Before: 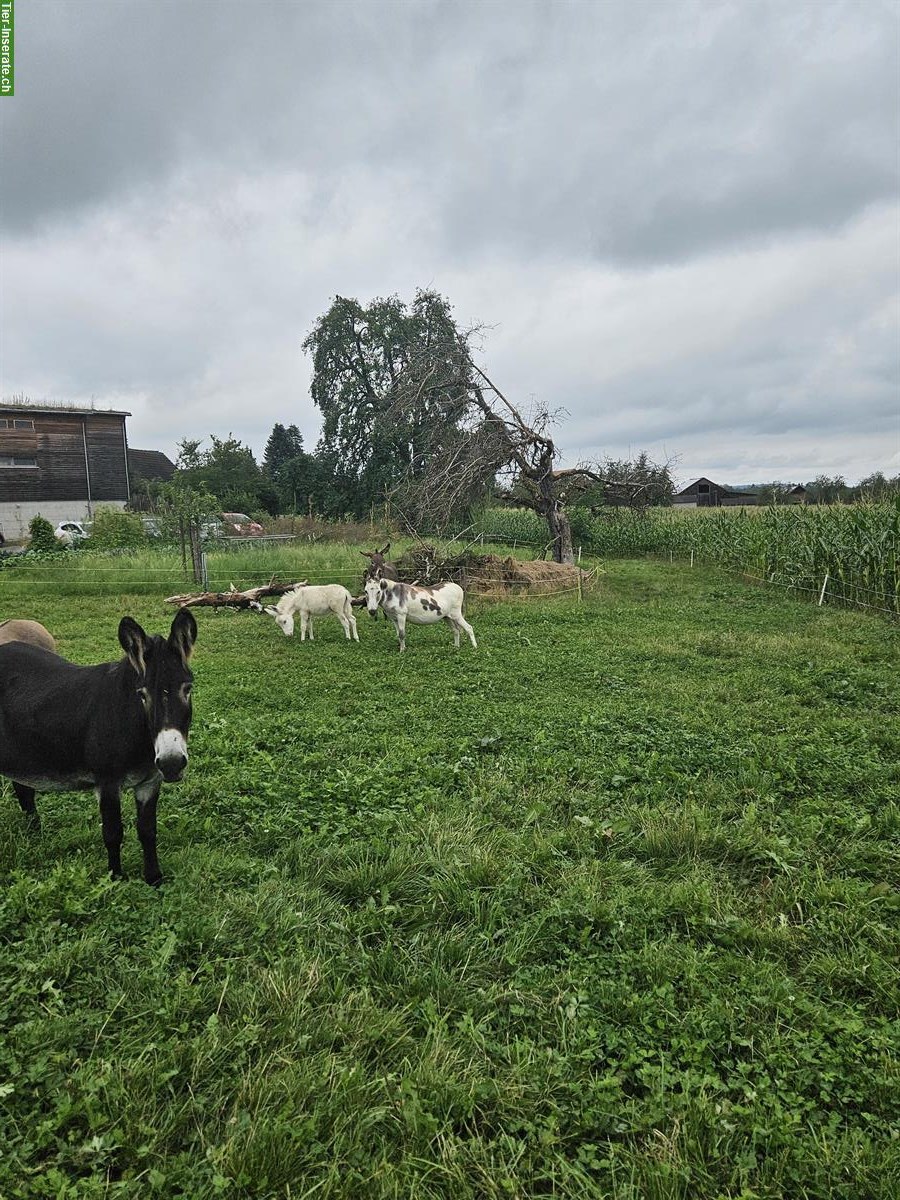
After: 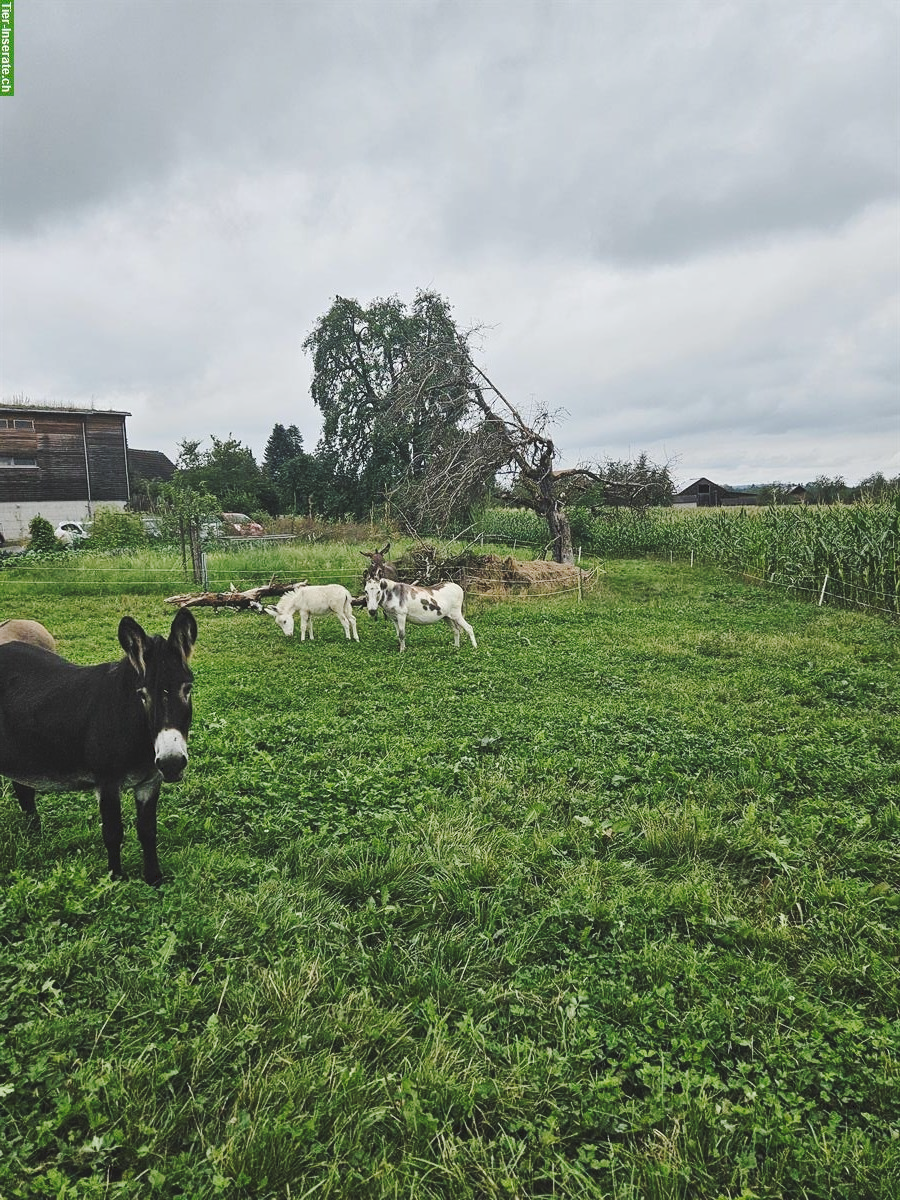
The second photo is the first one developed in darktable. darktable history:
tone curve: curves: ch0 [(0, 0) (0.003, 0.1) (0.011, 0.101) (0.025, 0.11) (0.044, 0.126) (0.069, 0.14) (0.1, 0.158) (0.136, 0.18) (0.177, 0.206) (0.224, 0.243) (0.277, 0.293) (0.335, 0.36) (0.399, 0.446) (0.468, 0.537) (0.543, 0.618) (0.623, 0.694) (0.709, 0.763) (0.801, 0.836) (0.898, 0.908) (1, 1)], preserve colors none
